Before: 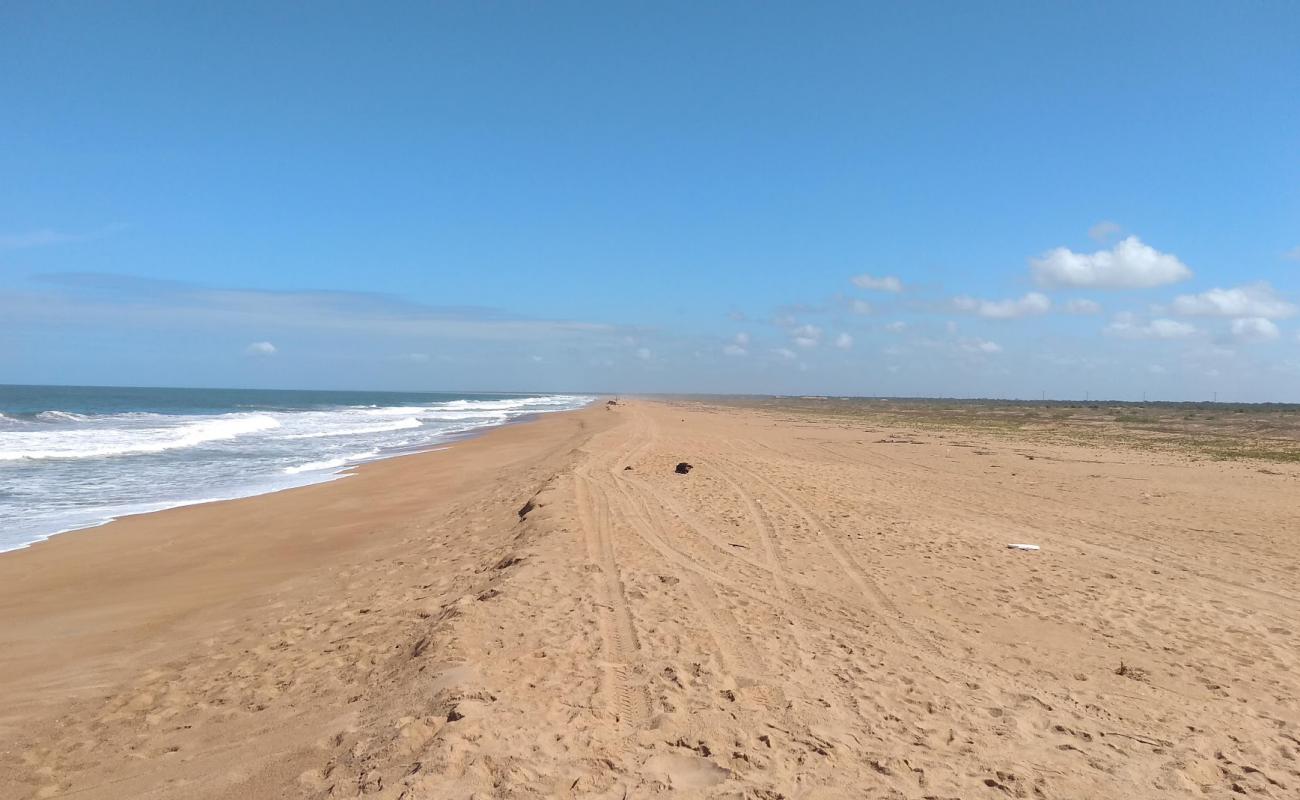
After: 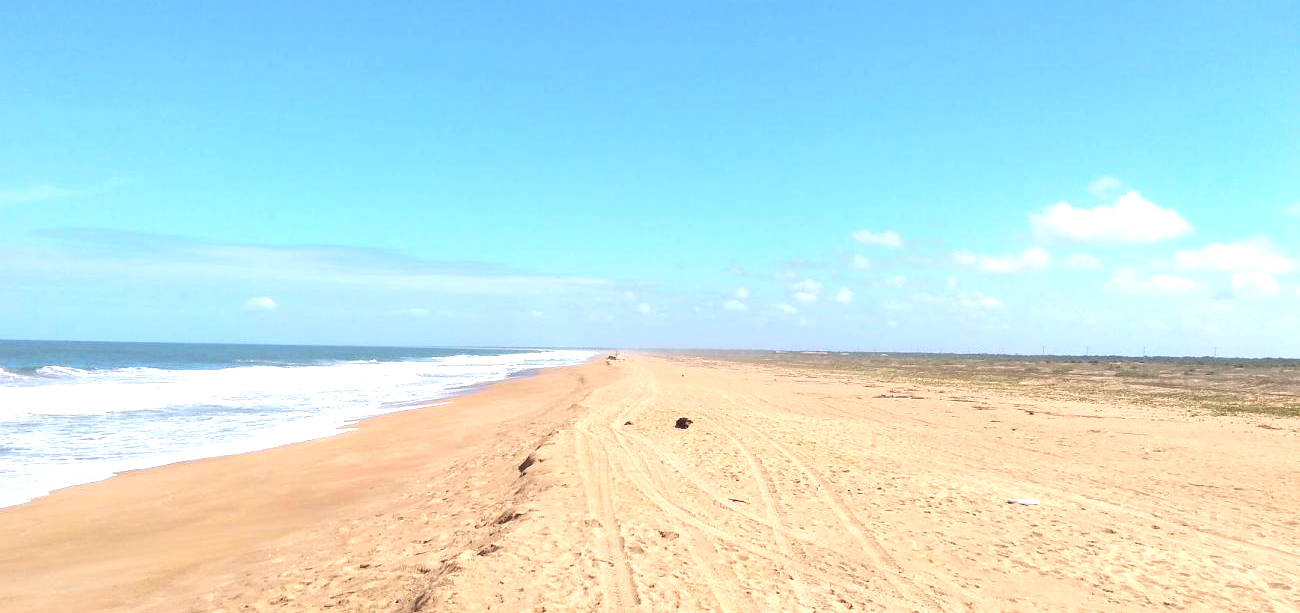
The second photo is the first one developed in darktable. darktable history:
exposure: exposure 1 EV, compensate highlight preservation false
crop: top 5.667%, bottom 17.637%
